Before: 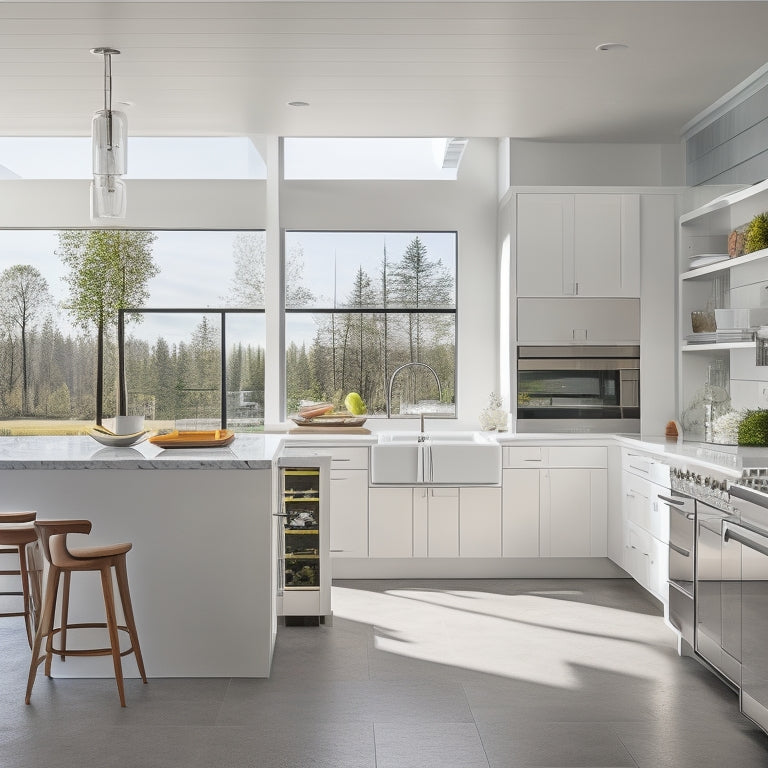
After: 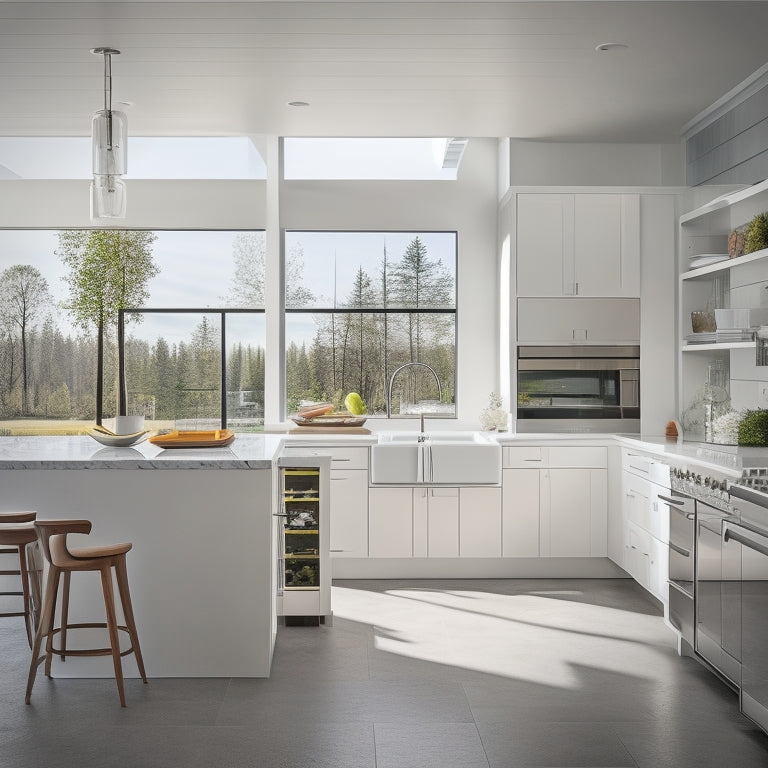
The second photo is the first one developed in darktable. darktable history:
vignetting: center (-0.031, -0.046), unbound false
